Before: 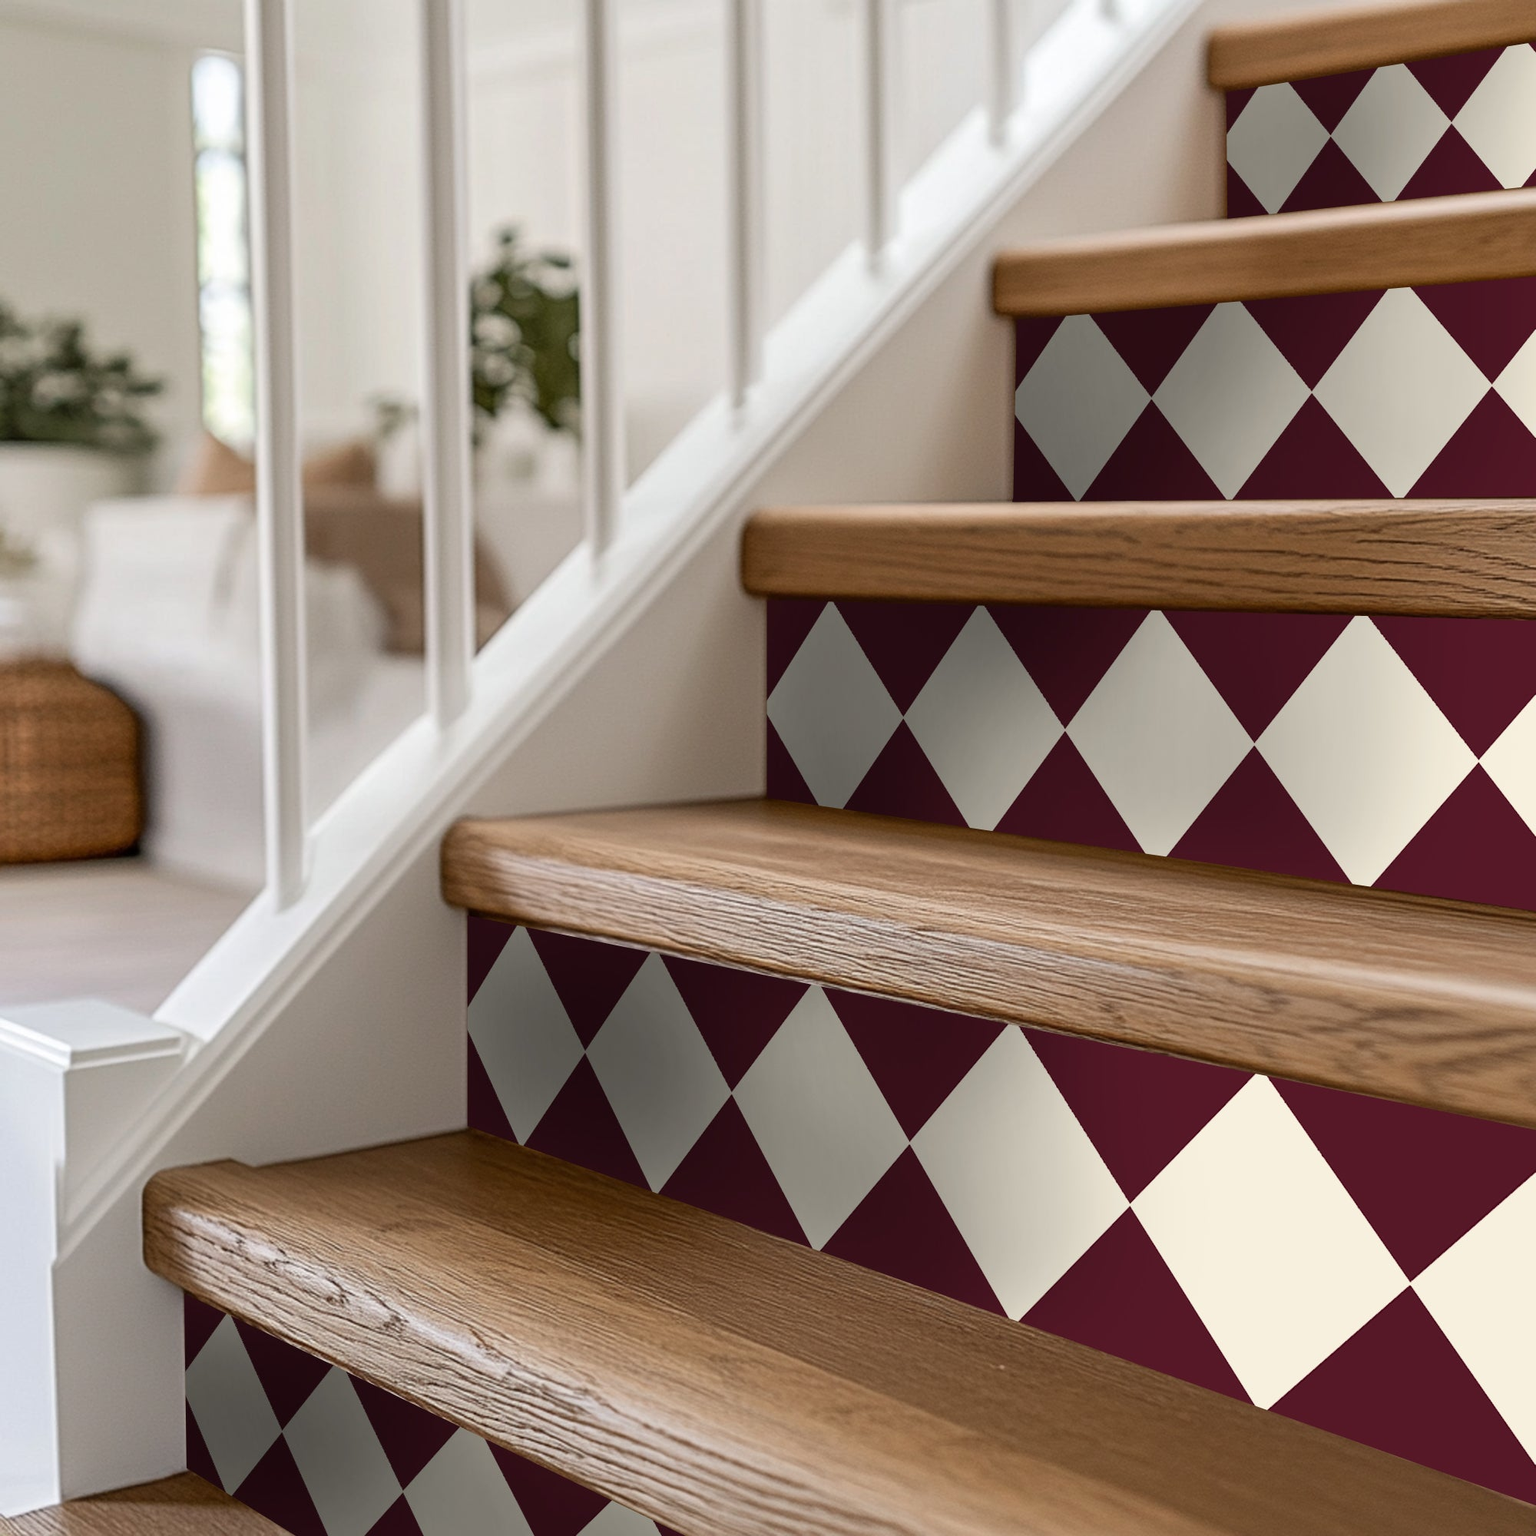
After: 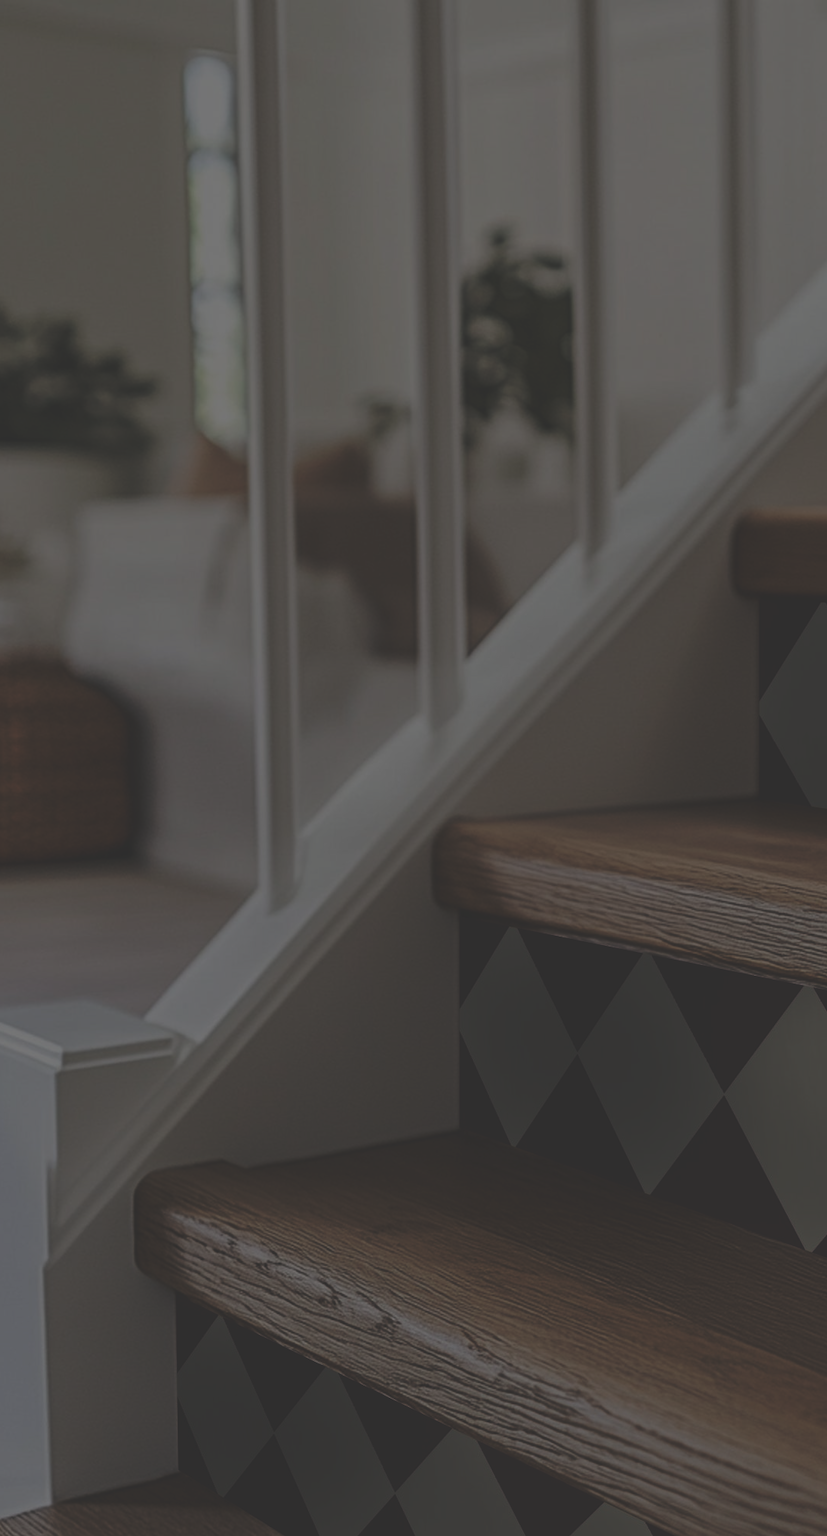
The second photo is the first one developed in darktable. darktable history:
exposure: exposure -2.002 EV, compensate highlight preservation false
rgb curve: curves: ch0 [(0, 0.186) (0.314, 0.284) (0.775, 0.708) (1, 1)], compensate middle gray true, preserve colors none
crop: left 0.587%, right 45.588%, bottom 0.086%
